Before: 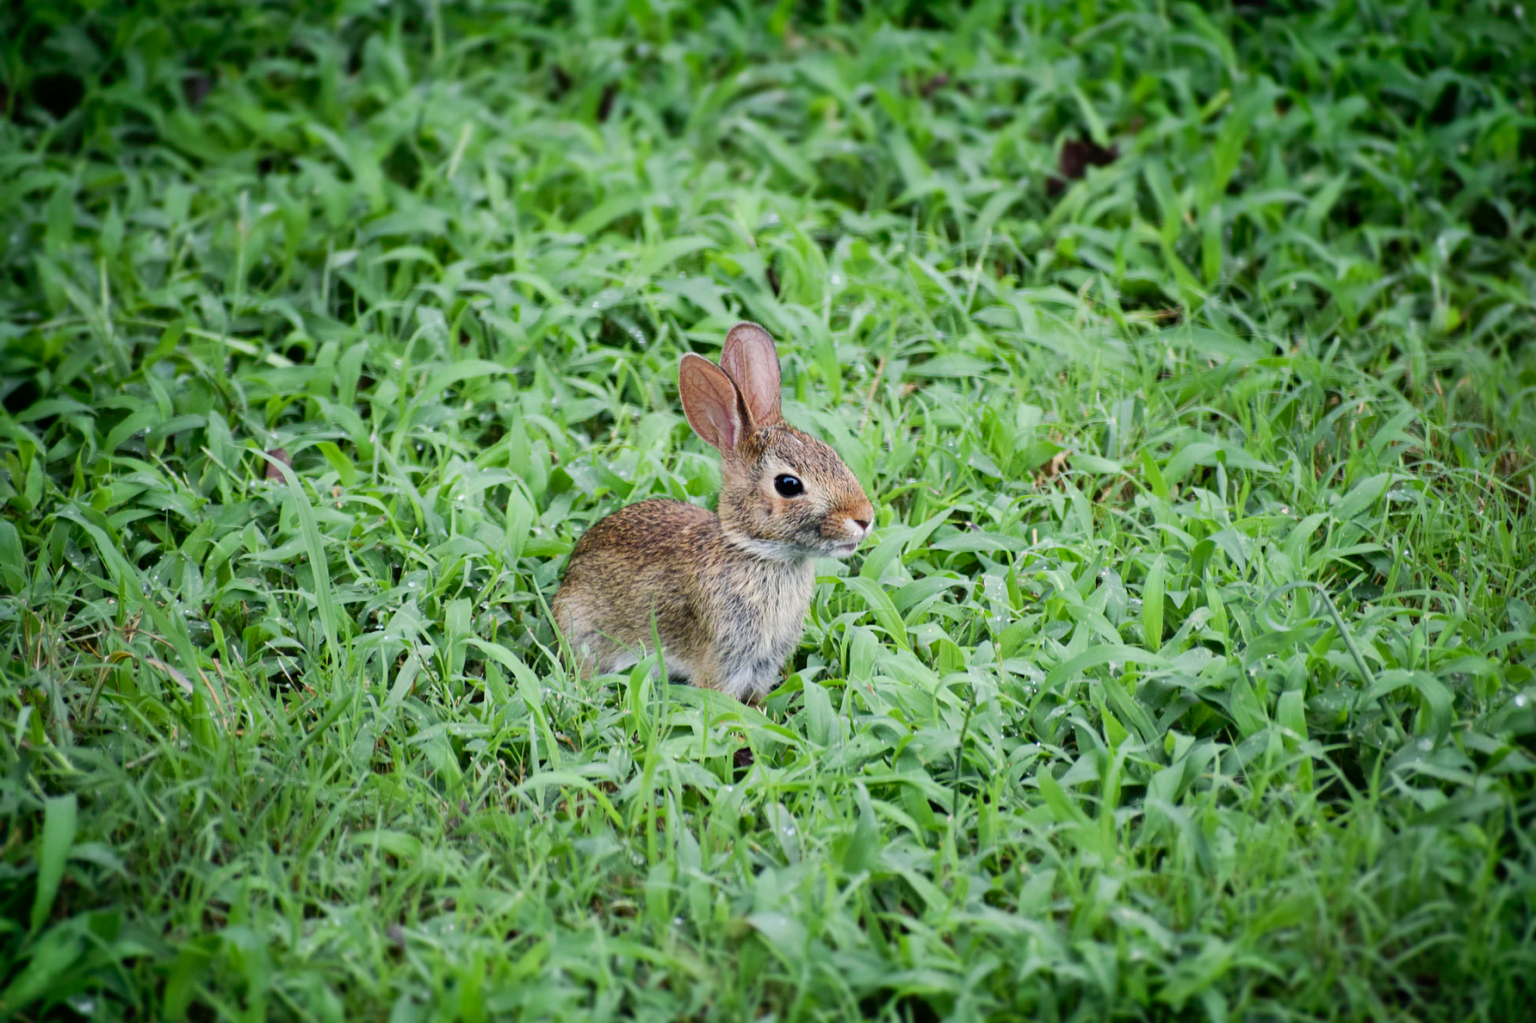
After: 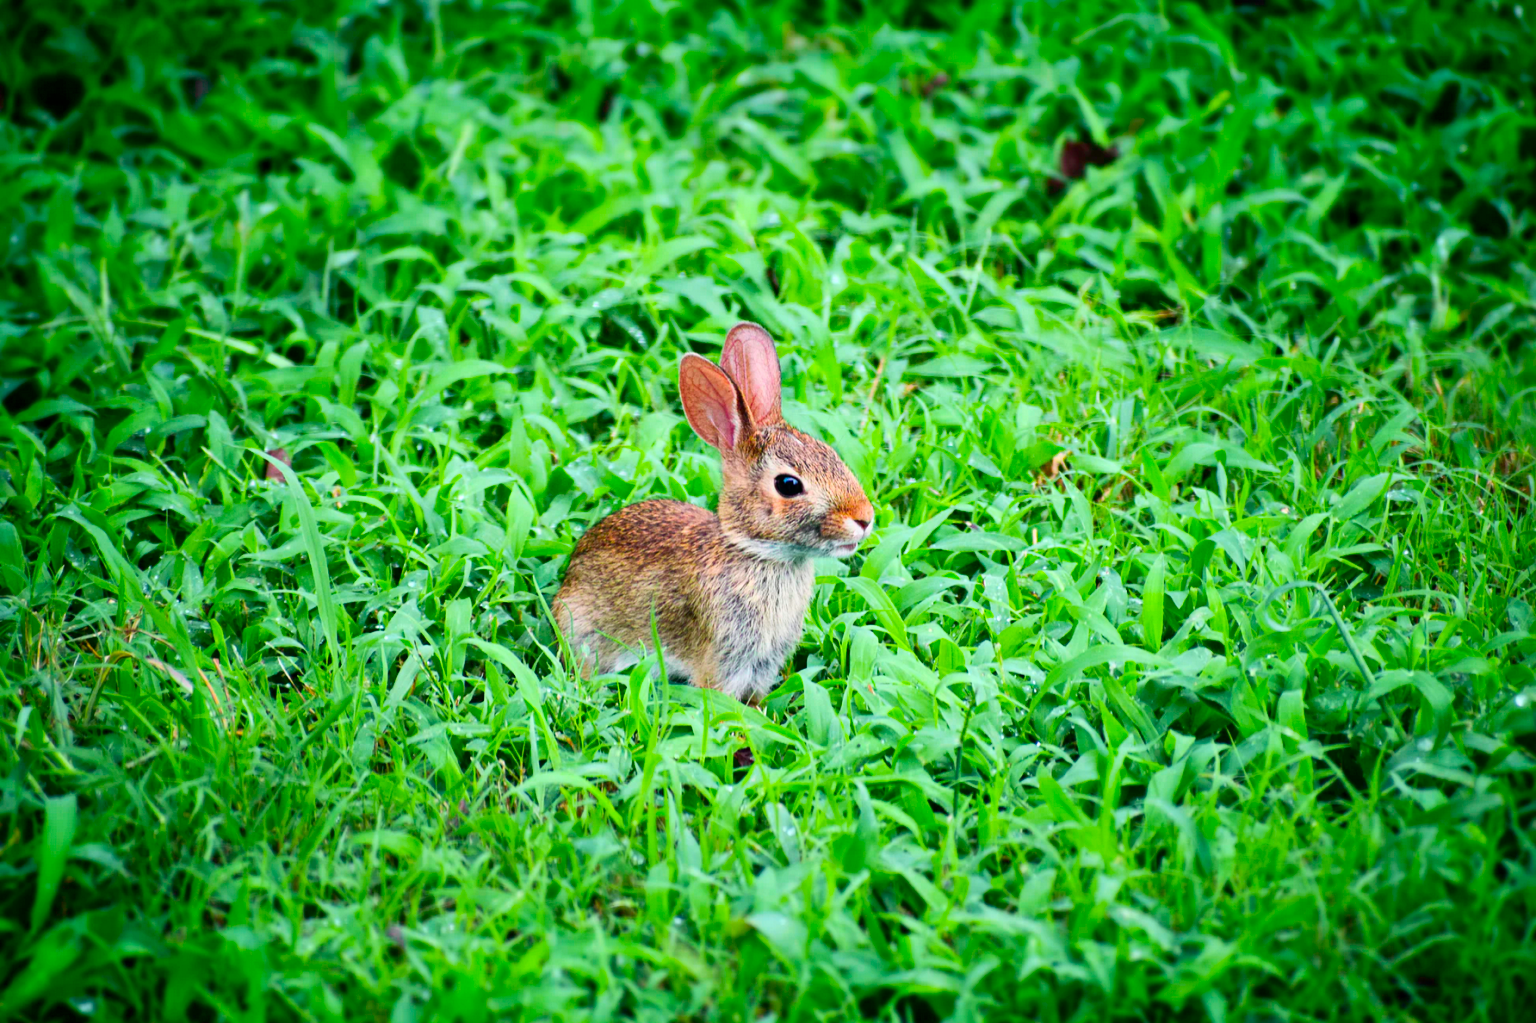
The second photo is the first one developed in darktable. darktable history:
contrast brightness saturation: saturation 0.5
tone curve: curves: ch0 [(0, 0) (0.051, 0.047) (0.102, 0.099) (0.236, 0.249) (0.429, 0.473) (0.67, 0.755) (0.875, 0.948) (1, 0.985)]; ch1 [(0, 0) (0.339, 0.298) (0.402, 0.363) (0.453, 0.413) (0.485, 0.469) (0.494, 0.493) (0.504, 0.502) (0.515, 0.526) (0.563, 0.591) (0.597, 0.639) (0.834, 0.888) (1, 1)]; ch2 [(0, 0) (0.362, 0.353) (0.425, 0.439) (0.501, 0.501) (0.537, 0.538) (0.58, 0.59) (0.642, 0.669) (0.773, 0.856) (1, 1)], color space Lab, independent channels, preserve colors none
